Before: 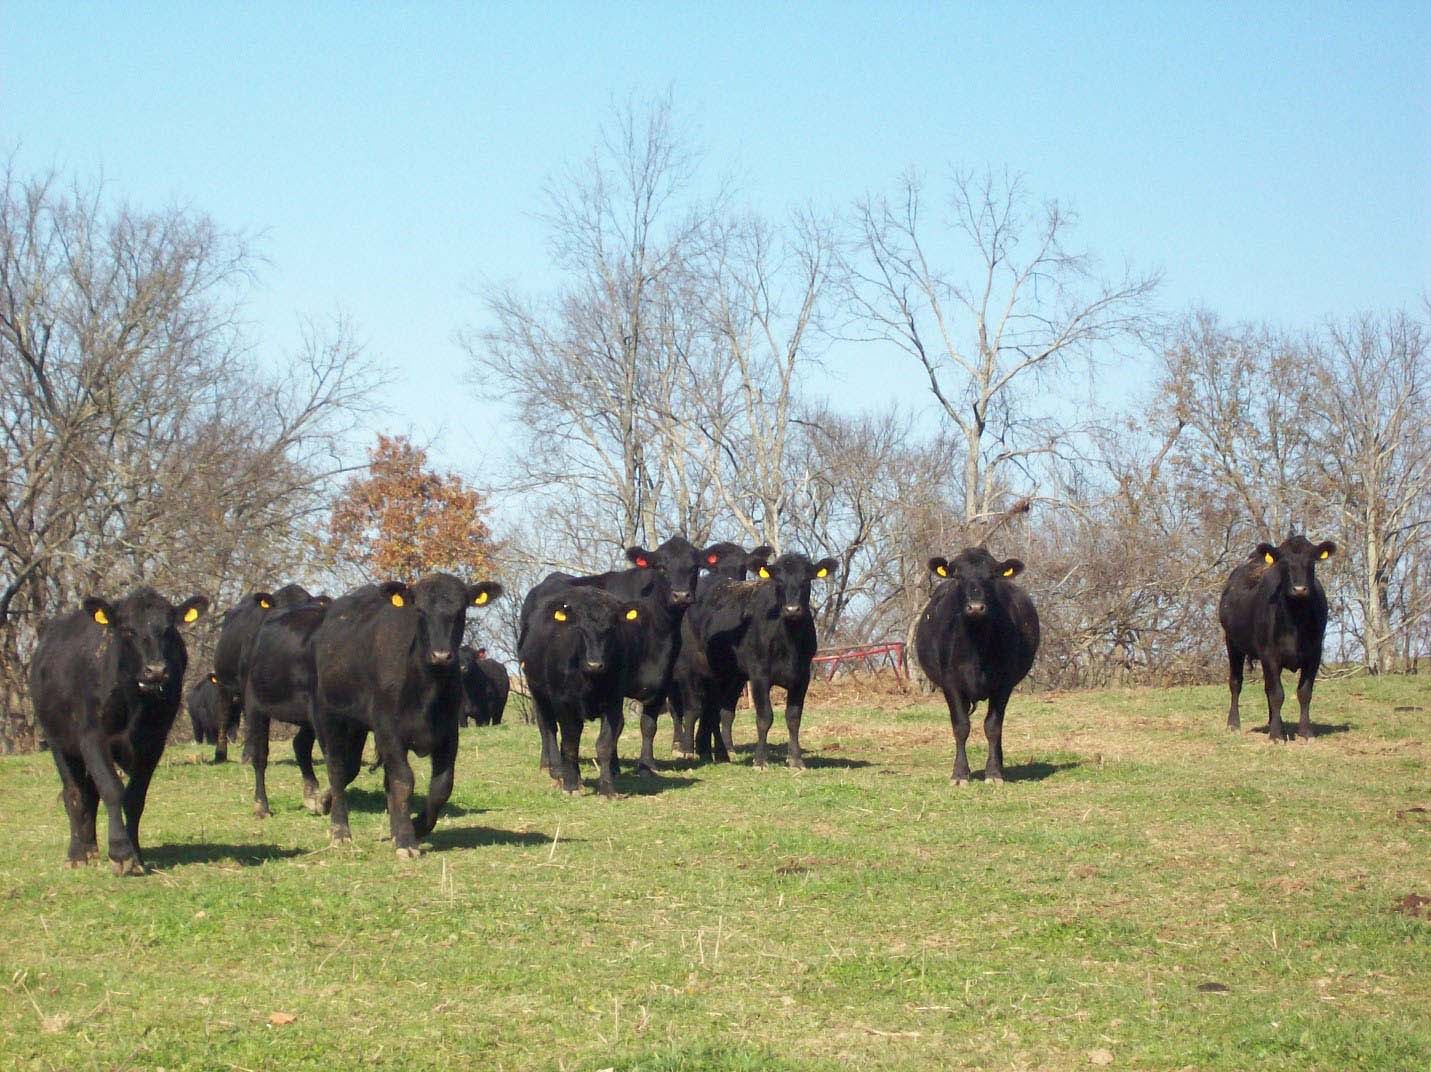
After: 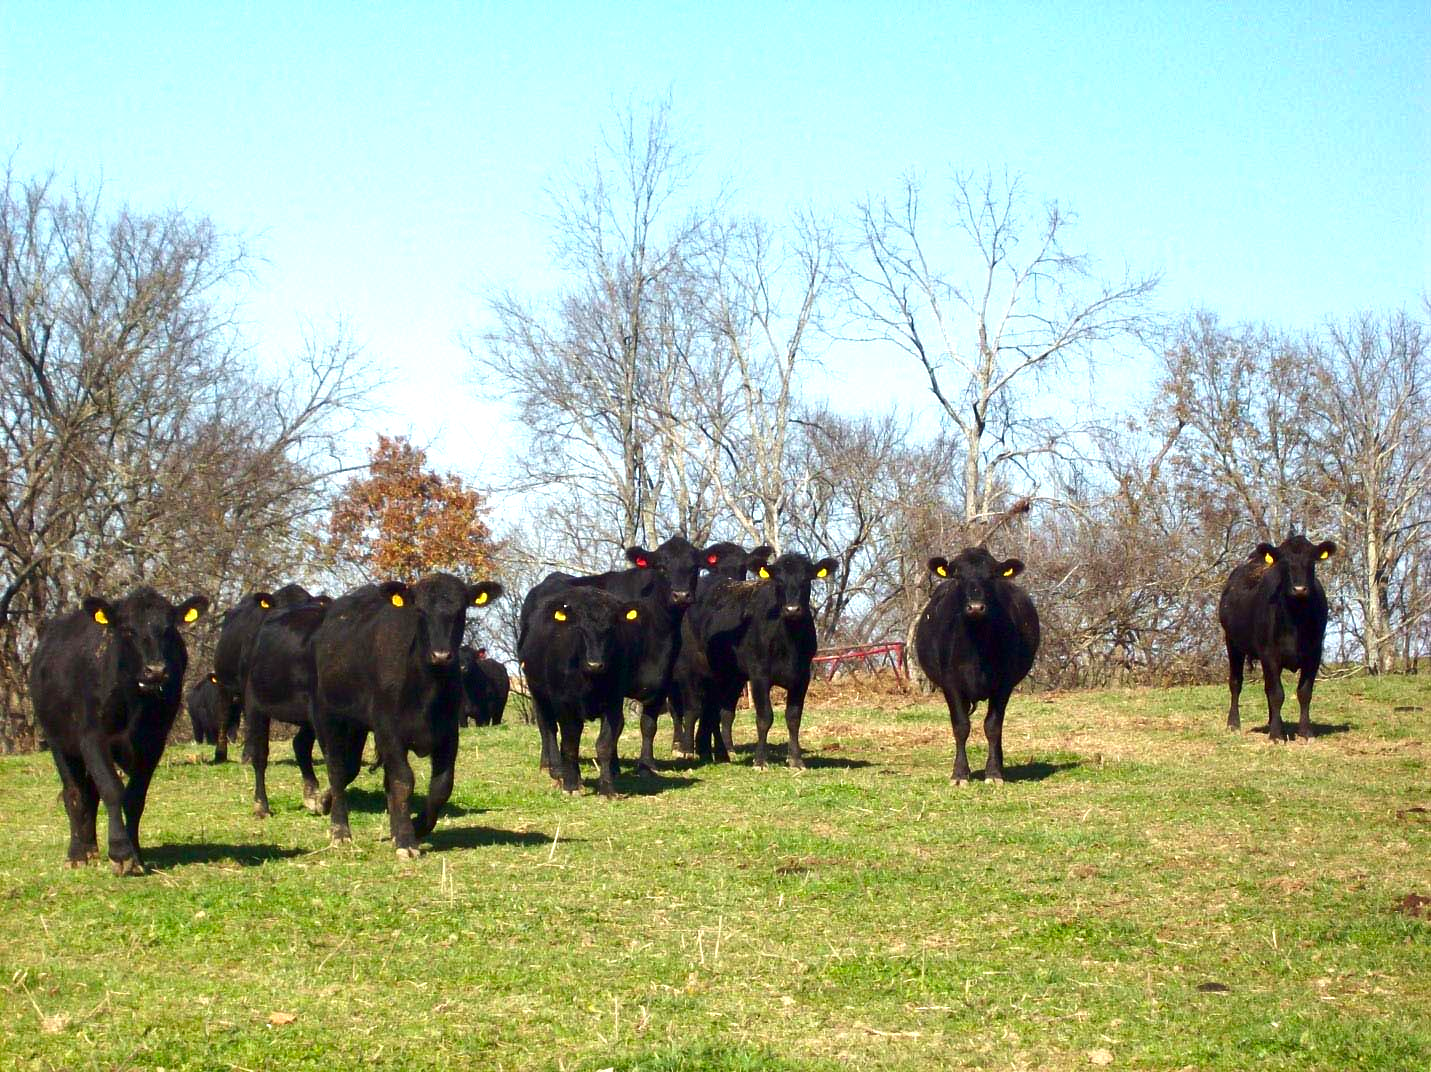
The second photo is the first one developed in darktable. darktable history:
contrast brightness saturation: brightness -0.25, saturation 0.2
exposure: black level correction 0.001, exposure 0.5 EV, compensate exposure bias true, compensate highlight preservation false
